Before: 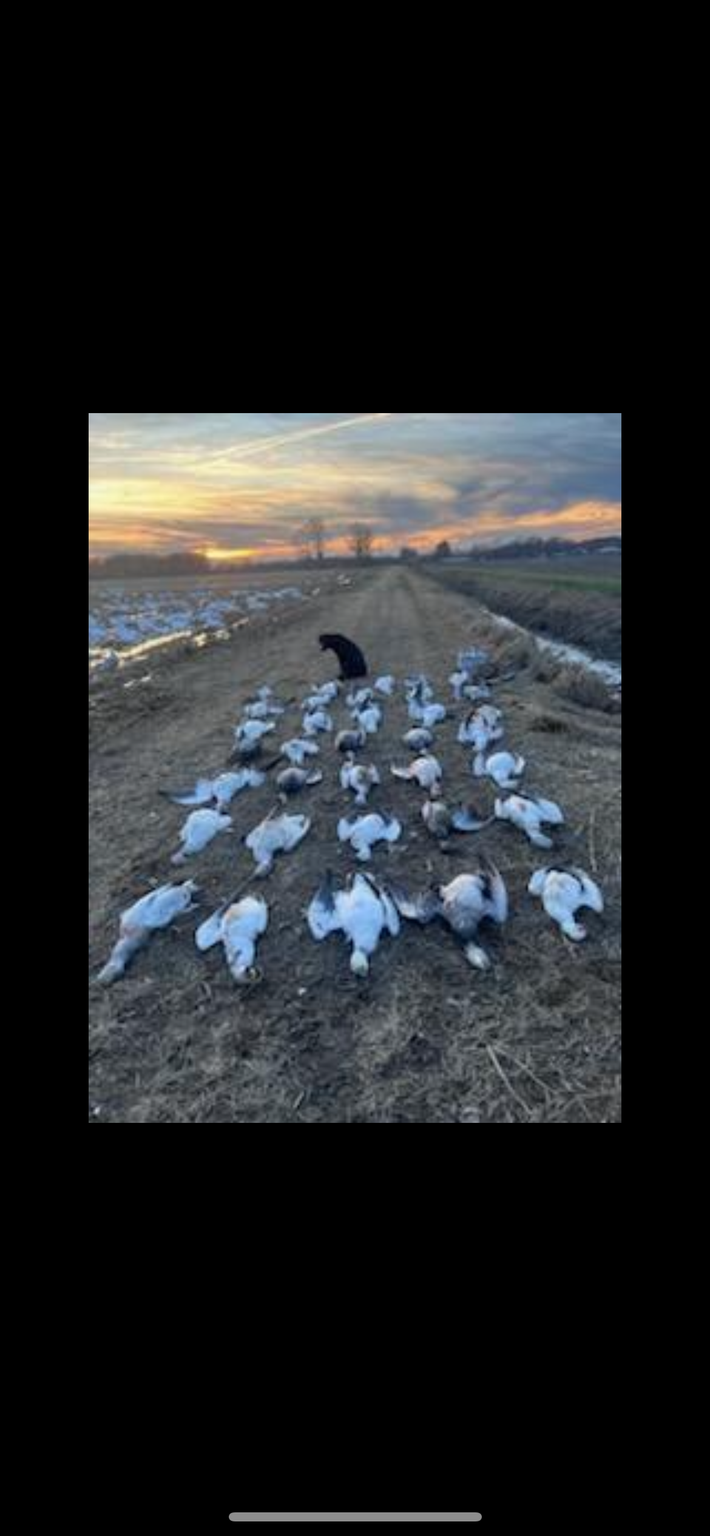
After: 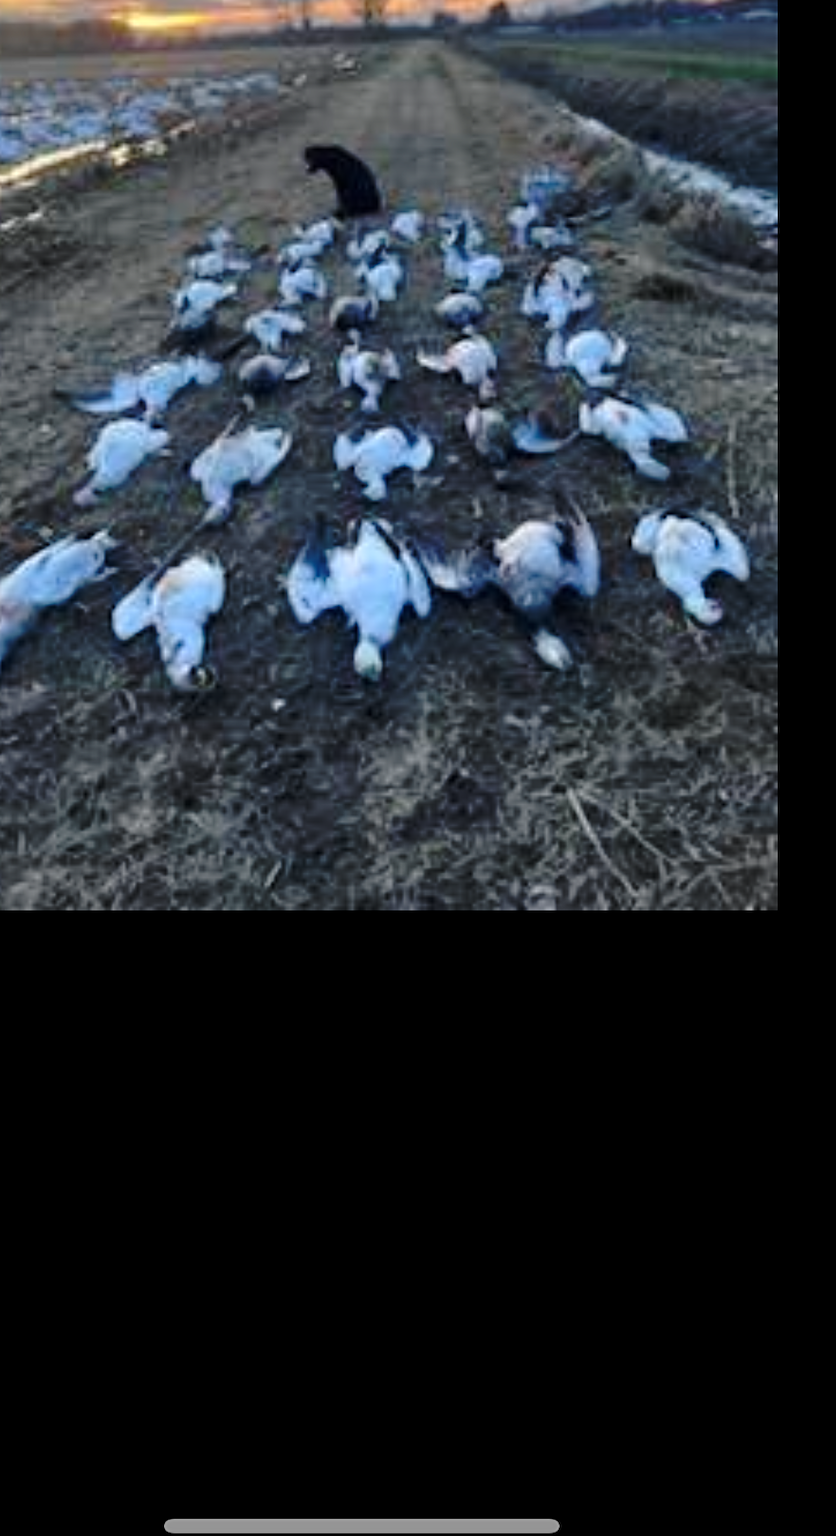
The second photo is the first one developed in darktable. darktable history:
sharpen: amount 0.218
base curve: curves: ch0 [(0, 0) (0.073, 0.04) (0.157, 0.139) (0.492, 0.492) (0.758, 0.758) (1, 1)], preserve colors none
exposure: exposure 0.197 EV, compensate exposure bias true, compensate highlight preservation false
crop and rotate: left 17.511%, top 35.218%, right 7.052%, bottom 0.791%
